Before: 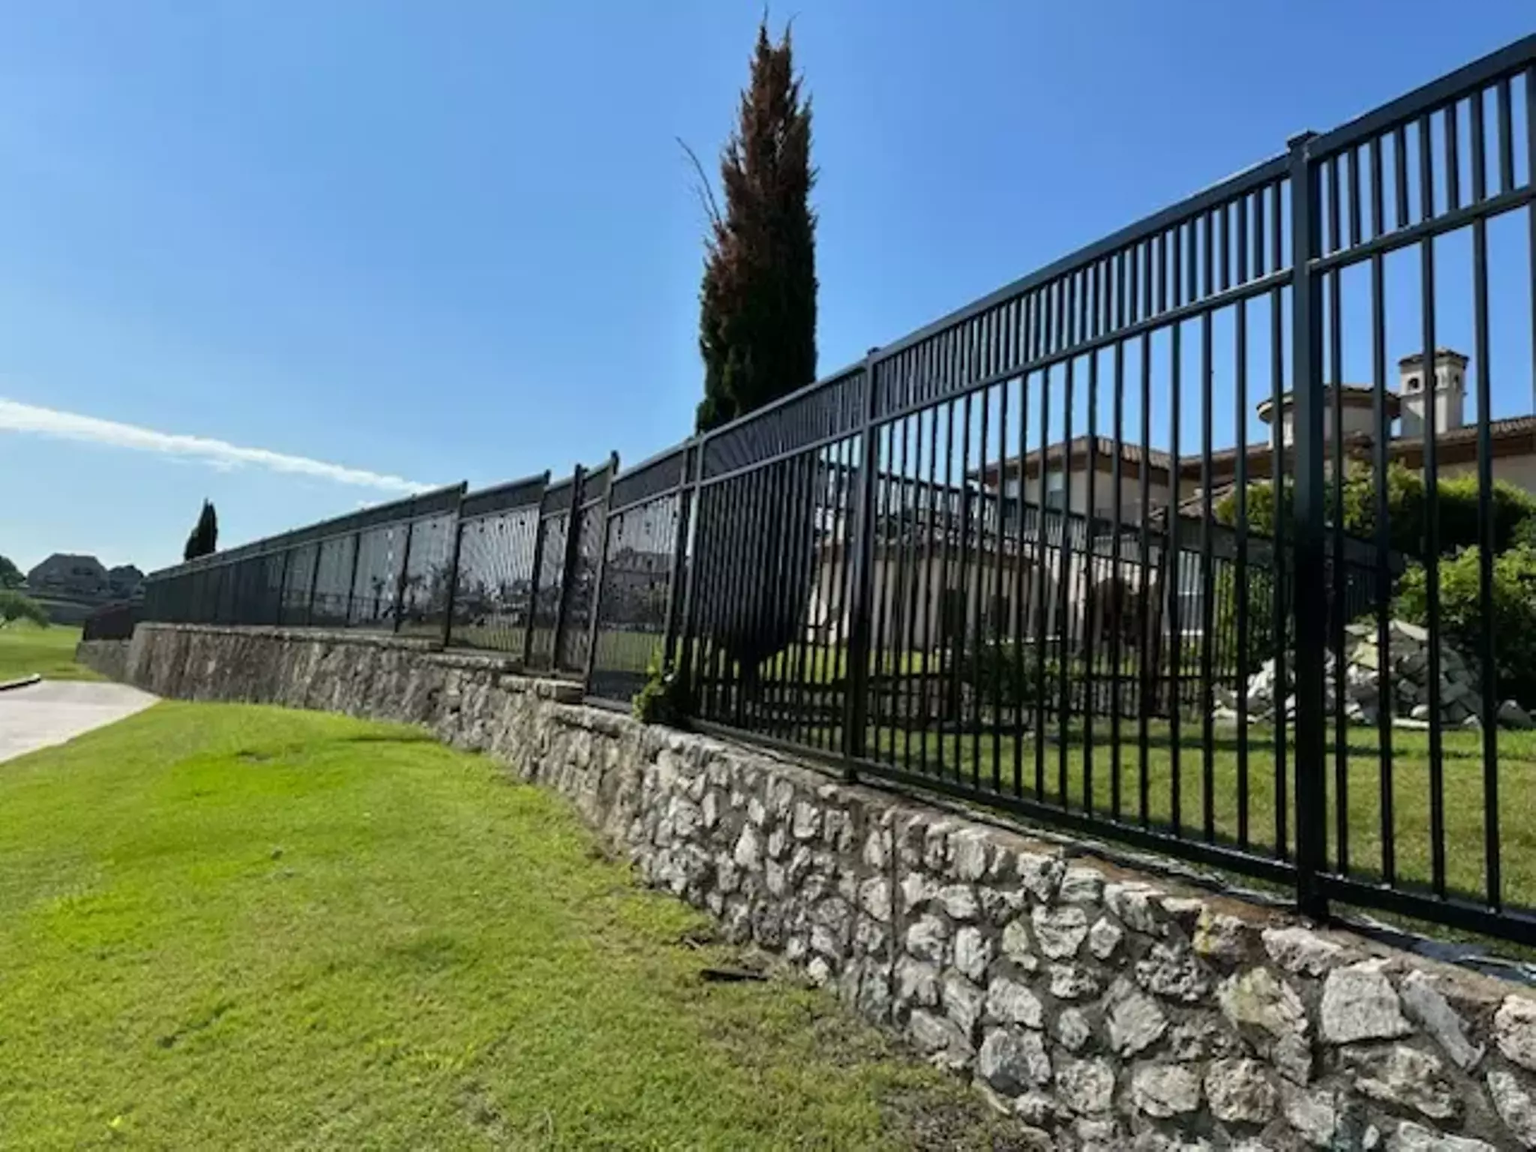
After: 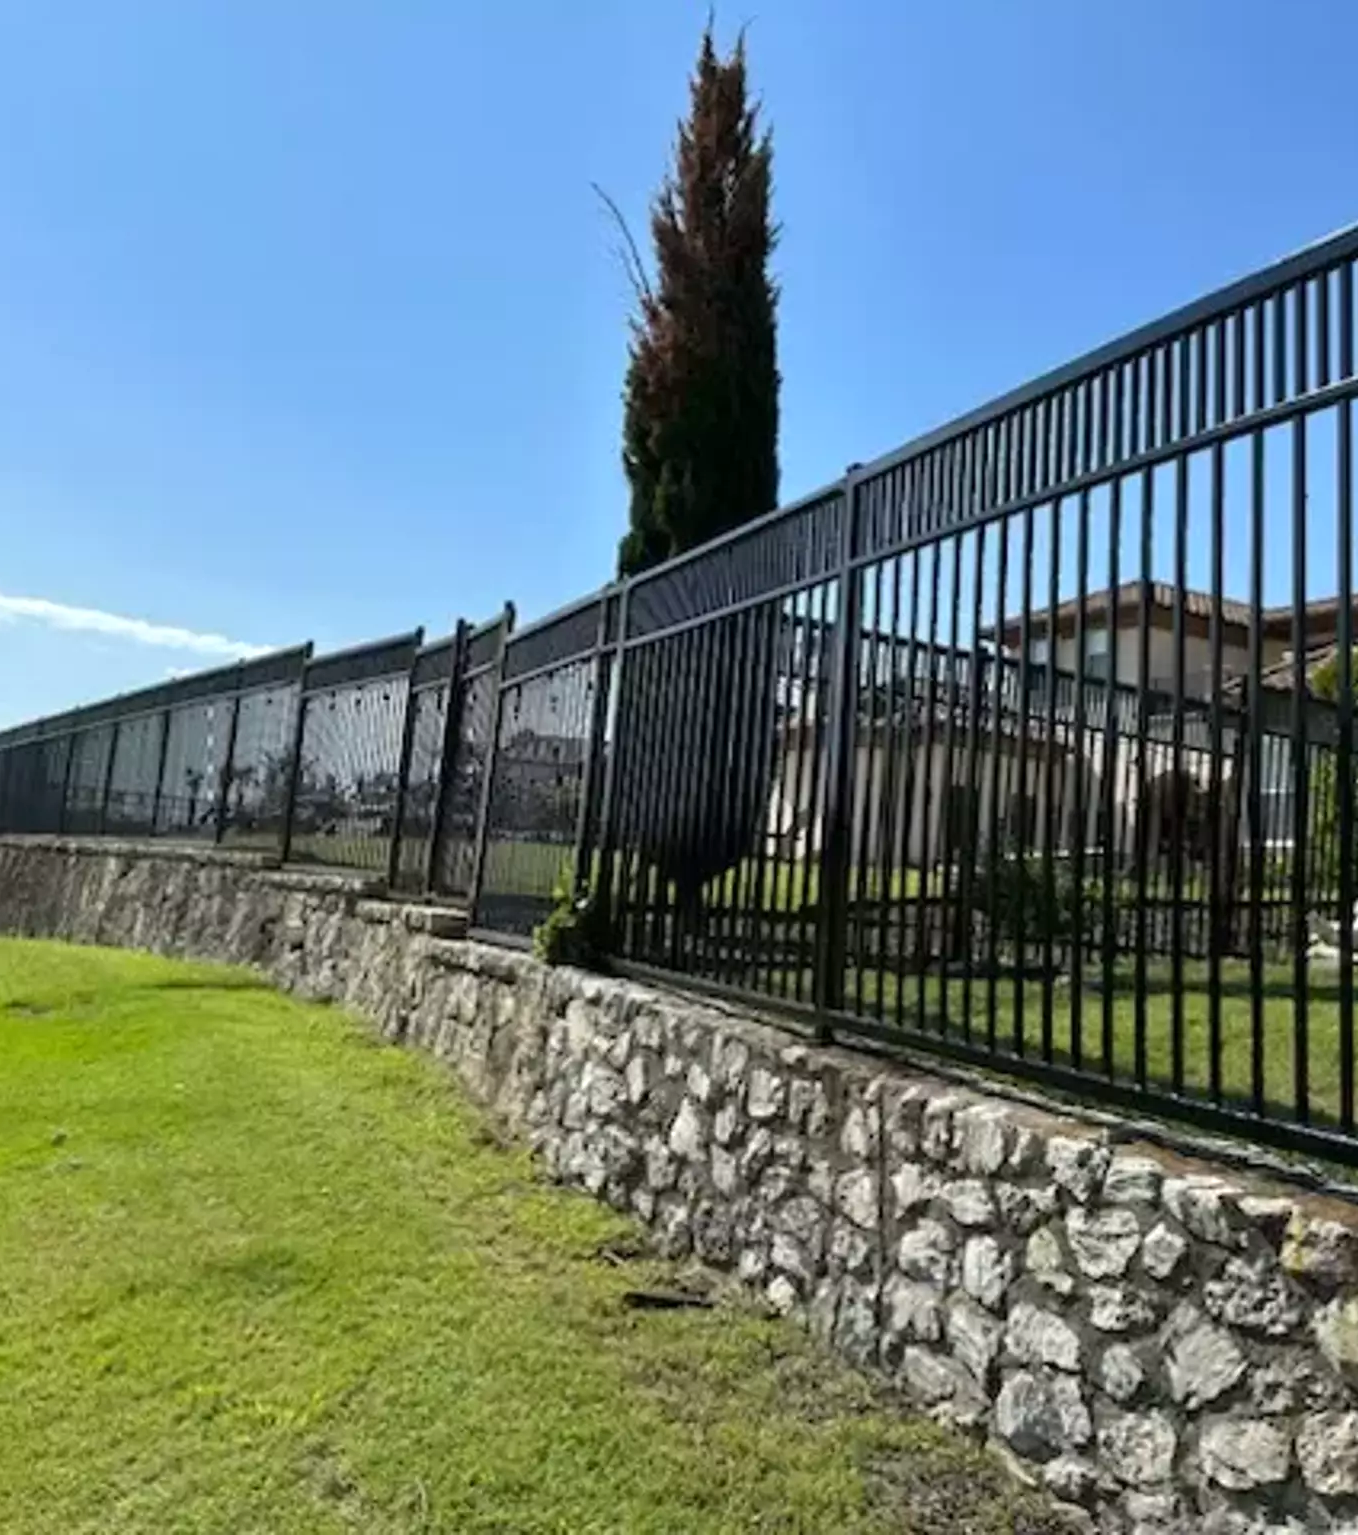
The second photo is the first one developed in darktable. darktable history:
exposure: exposure 0.202 EV, compensate highlight preservation false
crop and rotate: left 15.15%, right 18.527%
